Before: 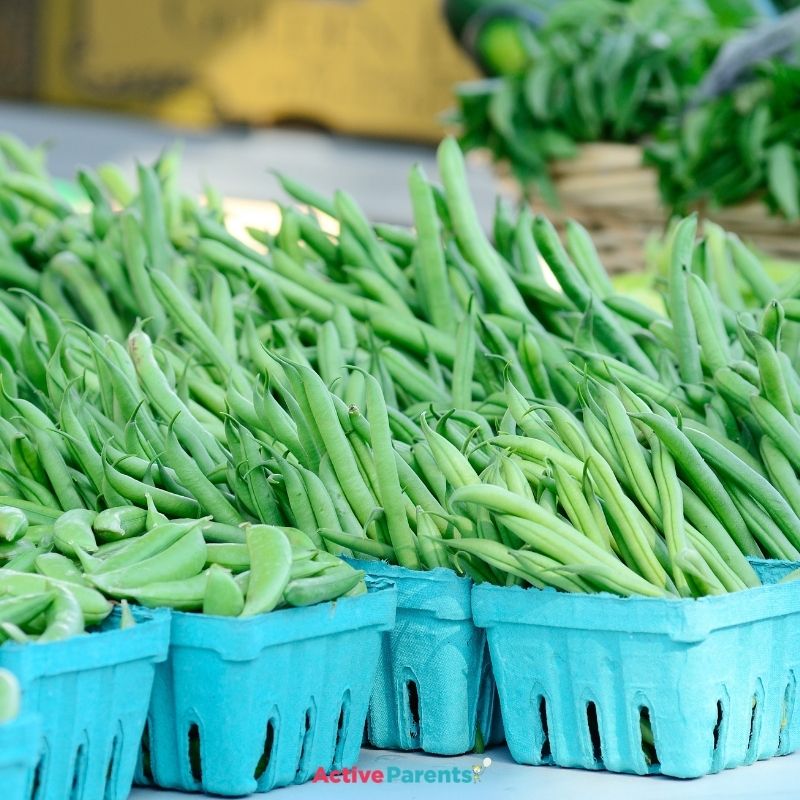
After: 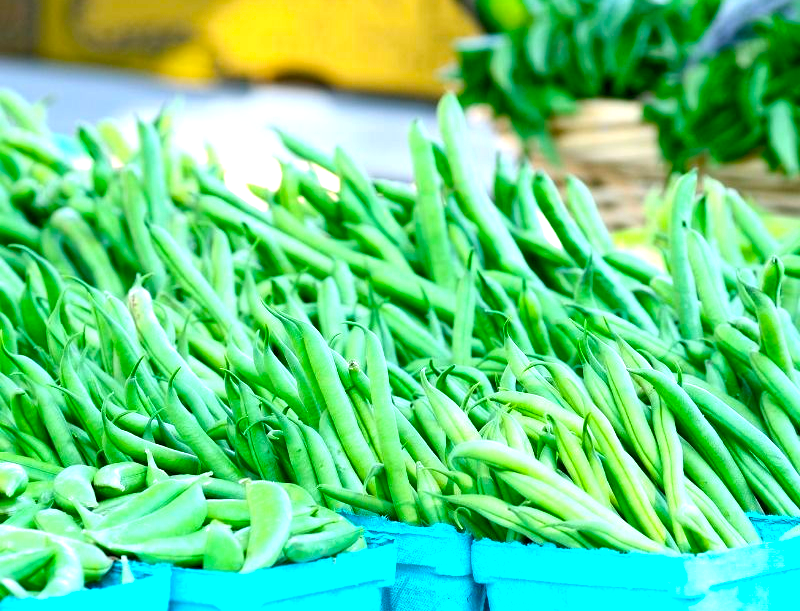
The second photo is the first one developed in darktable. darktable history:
color balance rgb: global offset › luminance -0.514%, linear chroma grading › global chroma 14.717%, perceptual saturation grading › global saturation 17.339%, perceptual brilliance grading › global brilliance 24.605%
color calibration: illuminant as shot in camera, x 0.358, y 0.373, temperature 4628.91 K
crop: top 5.581%, bottom 18.02%
